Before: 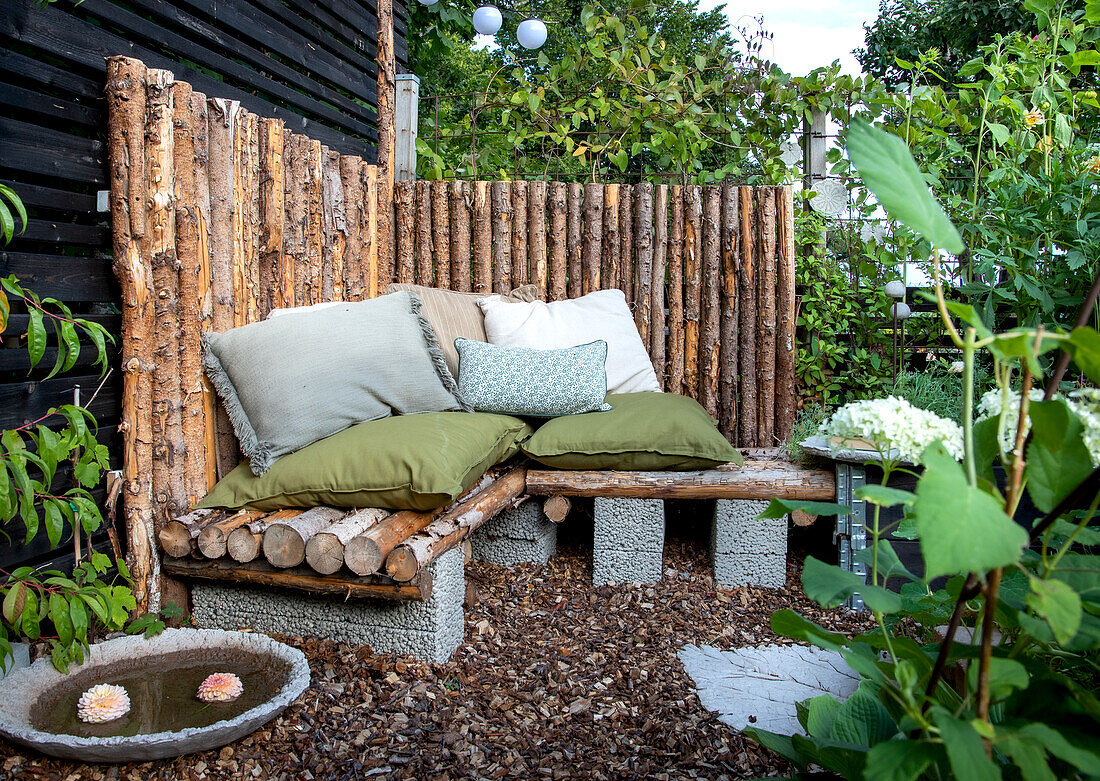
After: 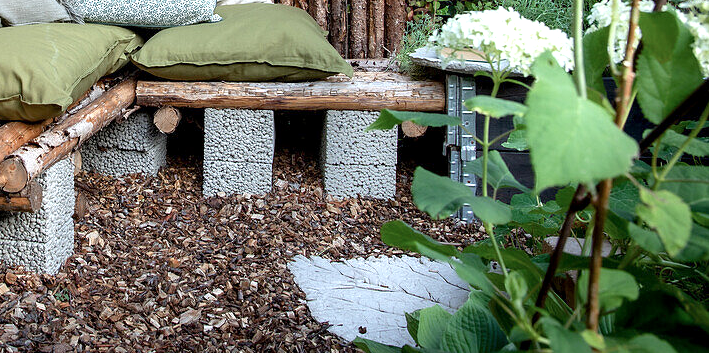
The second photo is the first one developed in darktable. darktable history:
local contrast: mode bilateral grid, contrast 20, coarseness 49, detail 120%, midtone range 0.2
color balance rgb: linear chroma grading › shadows -2.165%, linear chroma grading › highlights -14.684%, linear chroma grading › global chroma -9.96%, linear chroma grading › mid-tones -9.792%, perceptual saturation grading › global saturation 0.314%, perceptual brilliance grading › global brilliance 9.522%, perceptual brilliance grading › shadows 14.718%
crop and rotate: left 35.522%, top 49.819%, bottom 4.967%
